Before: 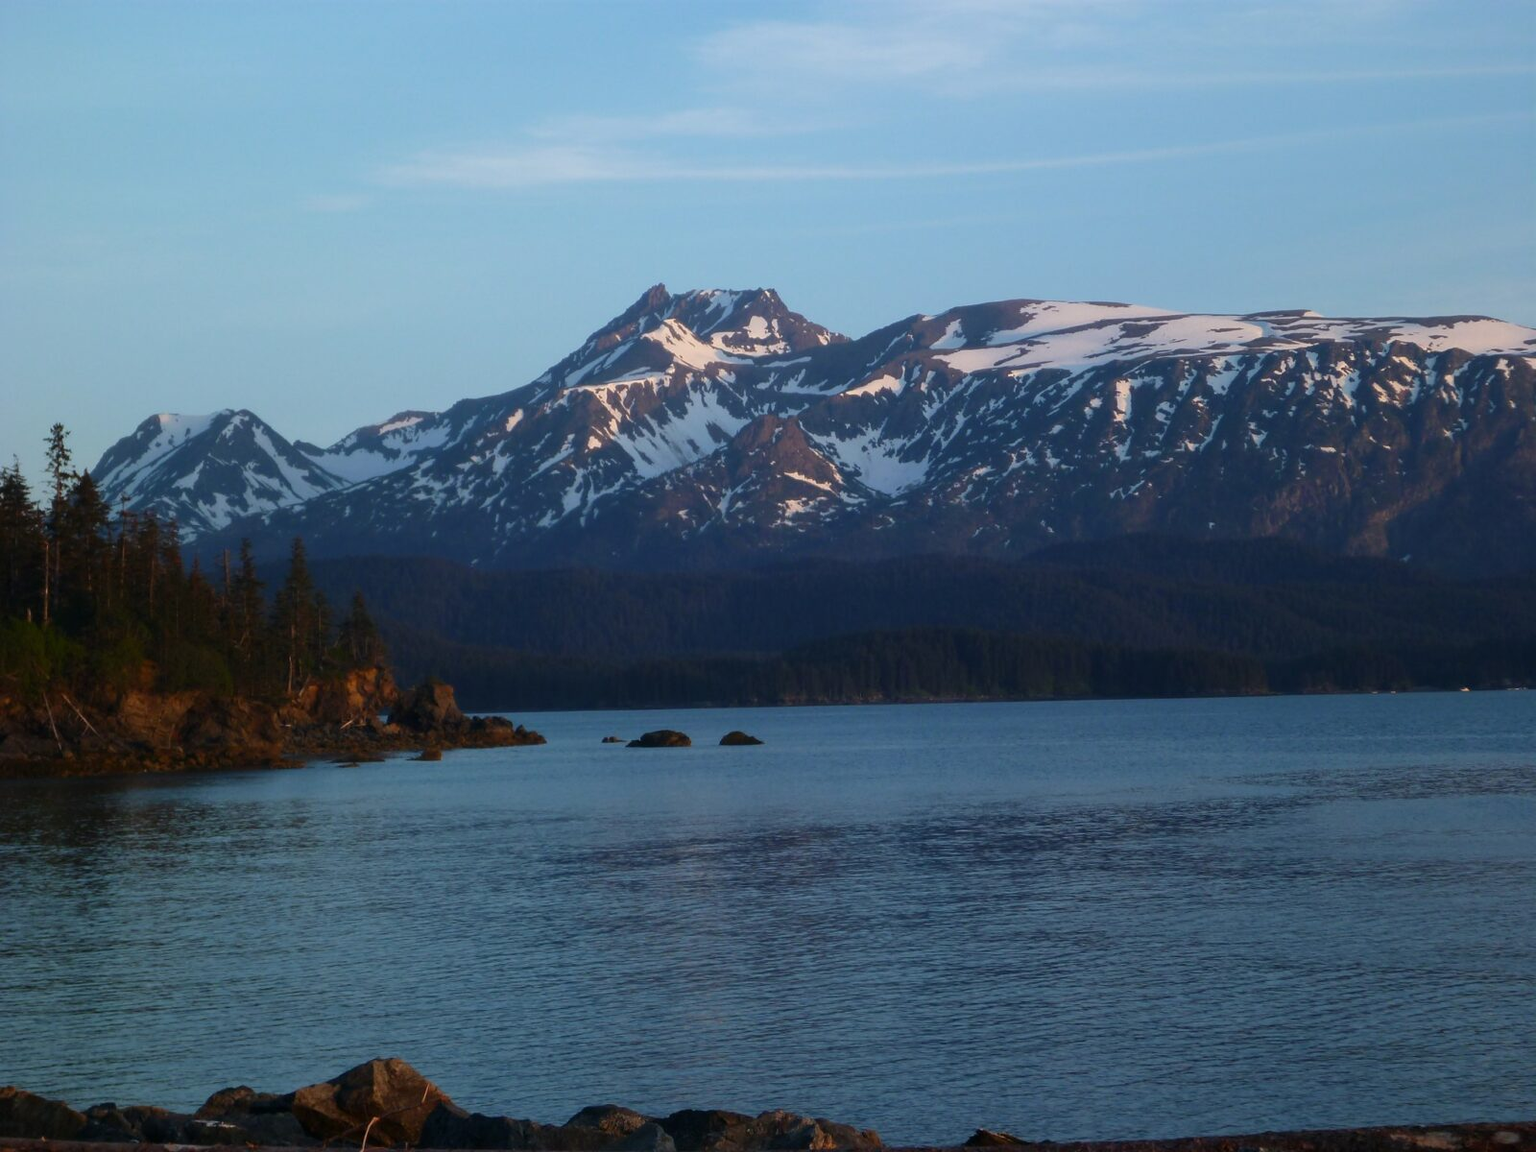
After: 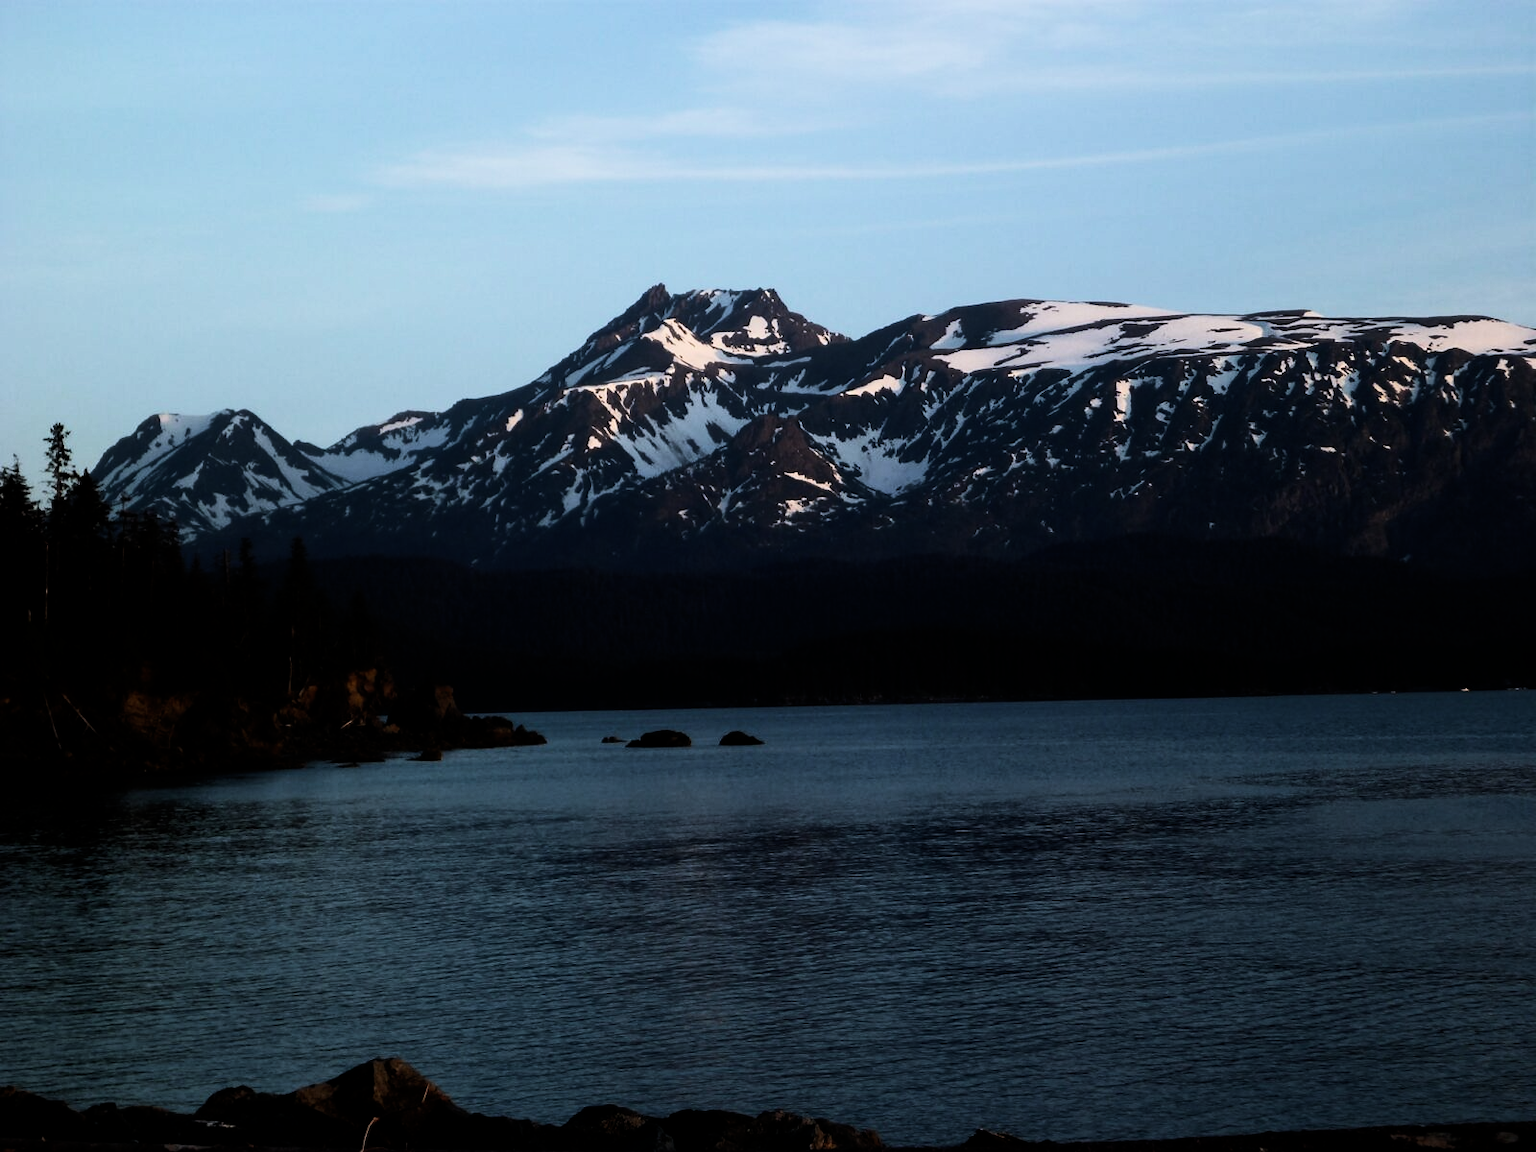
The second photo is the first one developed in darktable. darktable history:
tone curve: curves: ch0 [(0, 0) (0.56, 0.467) (0.846, 0.934) (1, 1)]
filmic rgb: black relative exposure -5 EV, hardness 2.88, contrast 1.4, highlights saturation mix -30%
